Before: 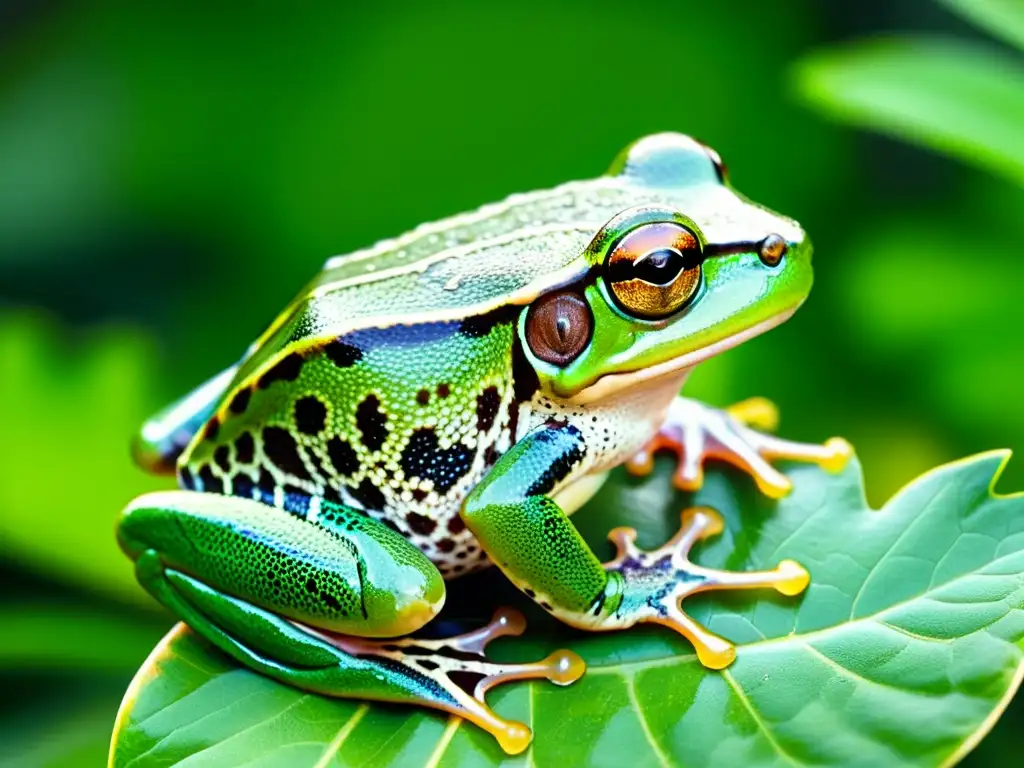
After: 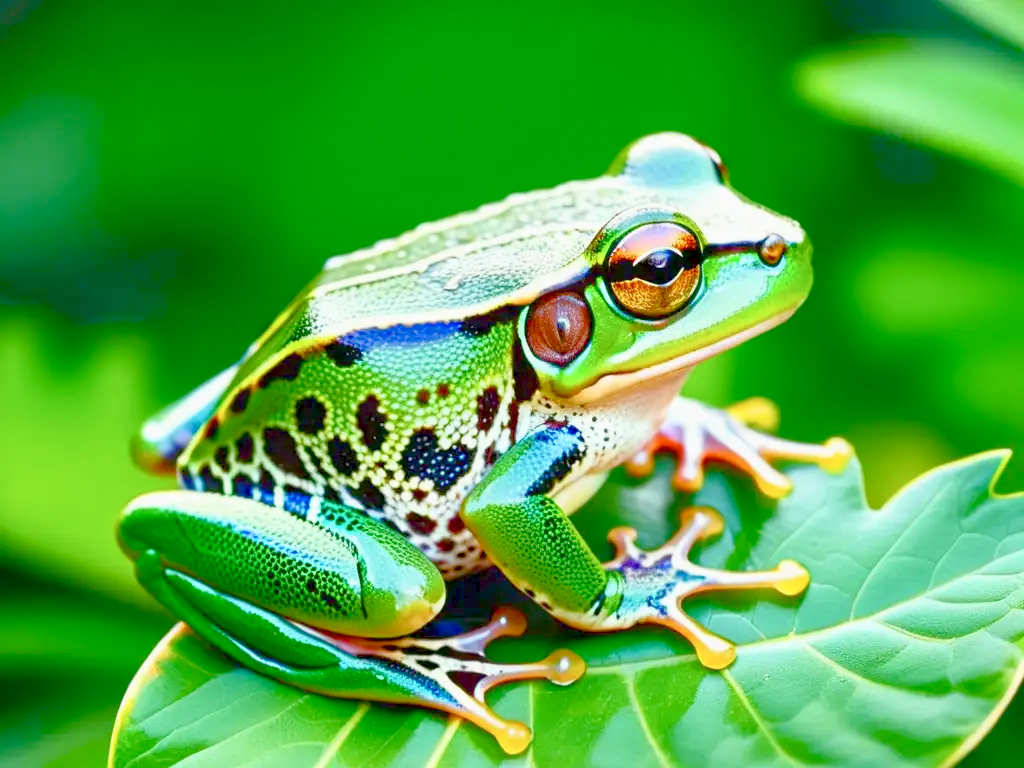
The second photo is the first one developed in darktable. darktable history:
color balance rgb: perceptual saturation grading › global saturation 20%, perceptual saturation grading › highlights -25.735%, perceptual saturation grading › shadows 49.791%, contrast -29.475%
exposure: exposure 1.247 EV, compensate highlight preservation false
tone equalizer: -8 EV 0.228 EV, -7 EV 0.397 EV, -6 EV 0.452 EV, -5 EV 0.25 EV, -3 EV -0.28 EV, -2 EV -0.415 EV, -1 EV -0.397 EV, +0 EV -0.268 EV, edges refinement/feathering 500, mask exposure compensation -1.57 EV, preserve details no
